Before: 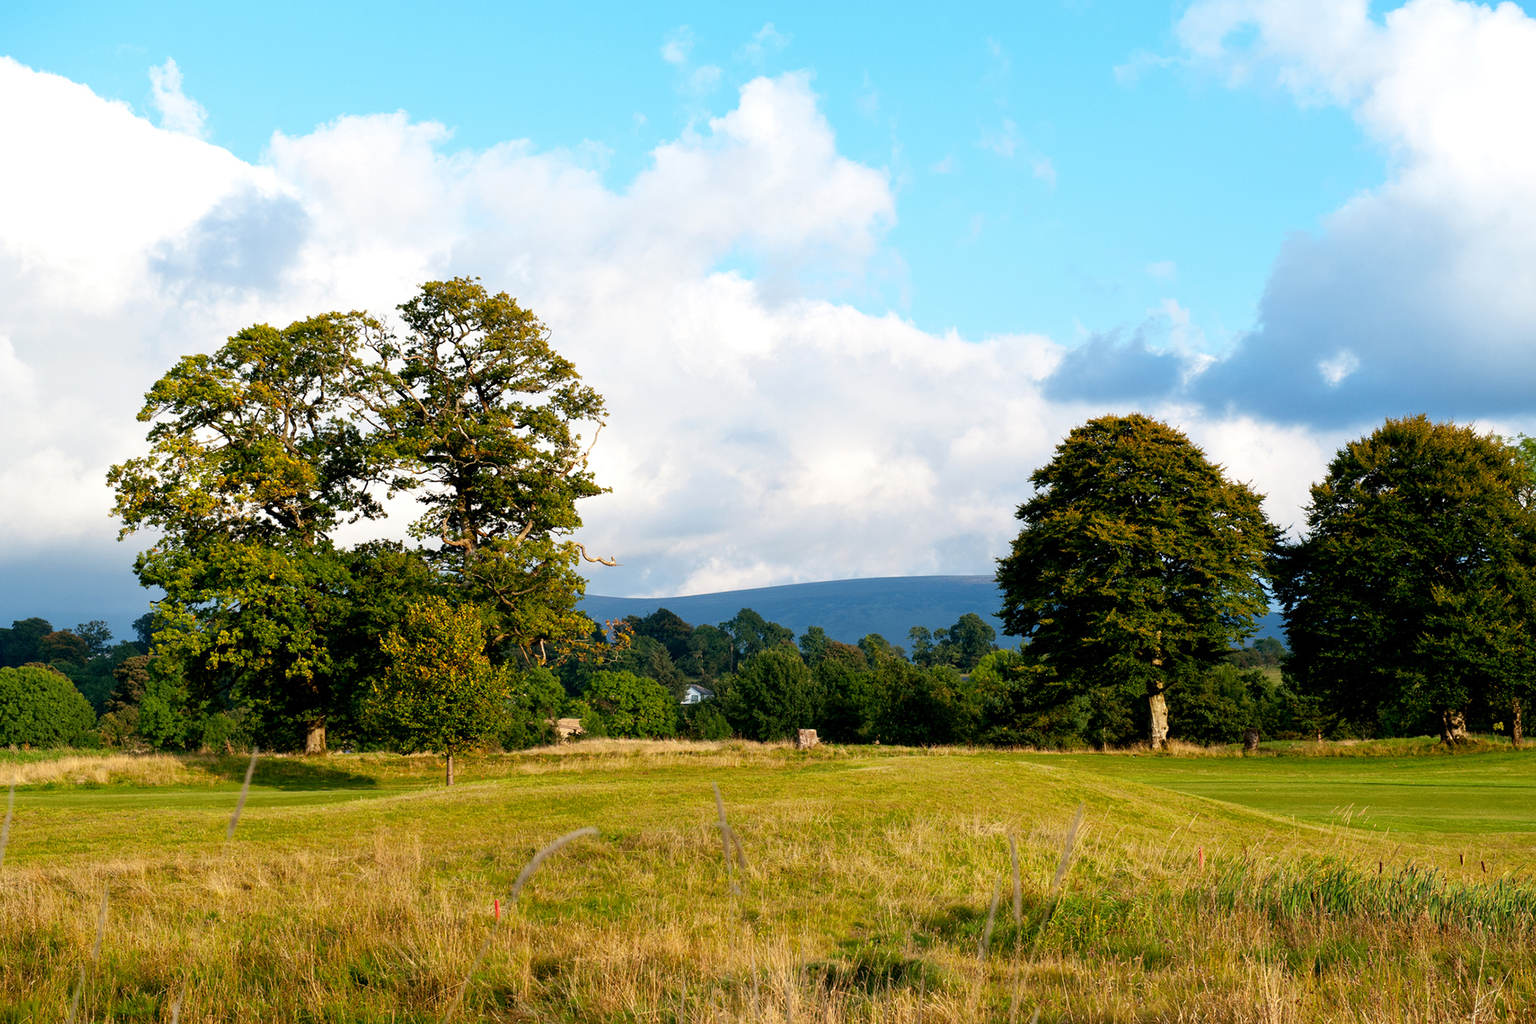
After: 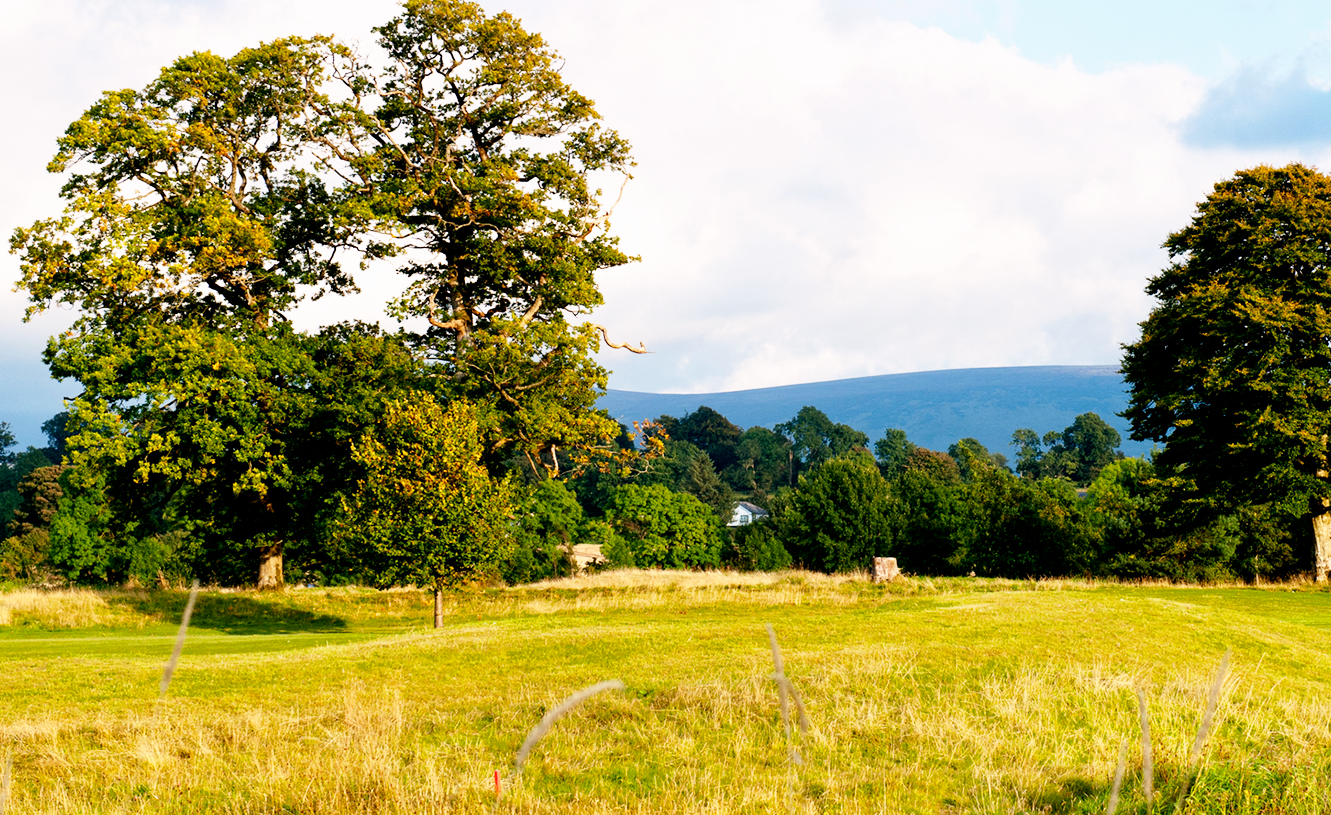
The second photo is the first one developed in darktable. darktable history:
base curve: curves: ch0 [(0, 0) (0.005, 0.002) (0.15, 0.3) (0.4, 0.7) (0.75, 0.95) (1, 1)], preserve colors none
crop: left 6.488%, top 27.668%, right 24.183%, bottom 8.656%
graduated density: density 0.38 EV, hardness 21%, rotation -6.11°, saturation 32%
